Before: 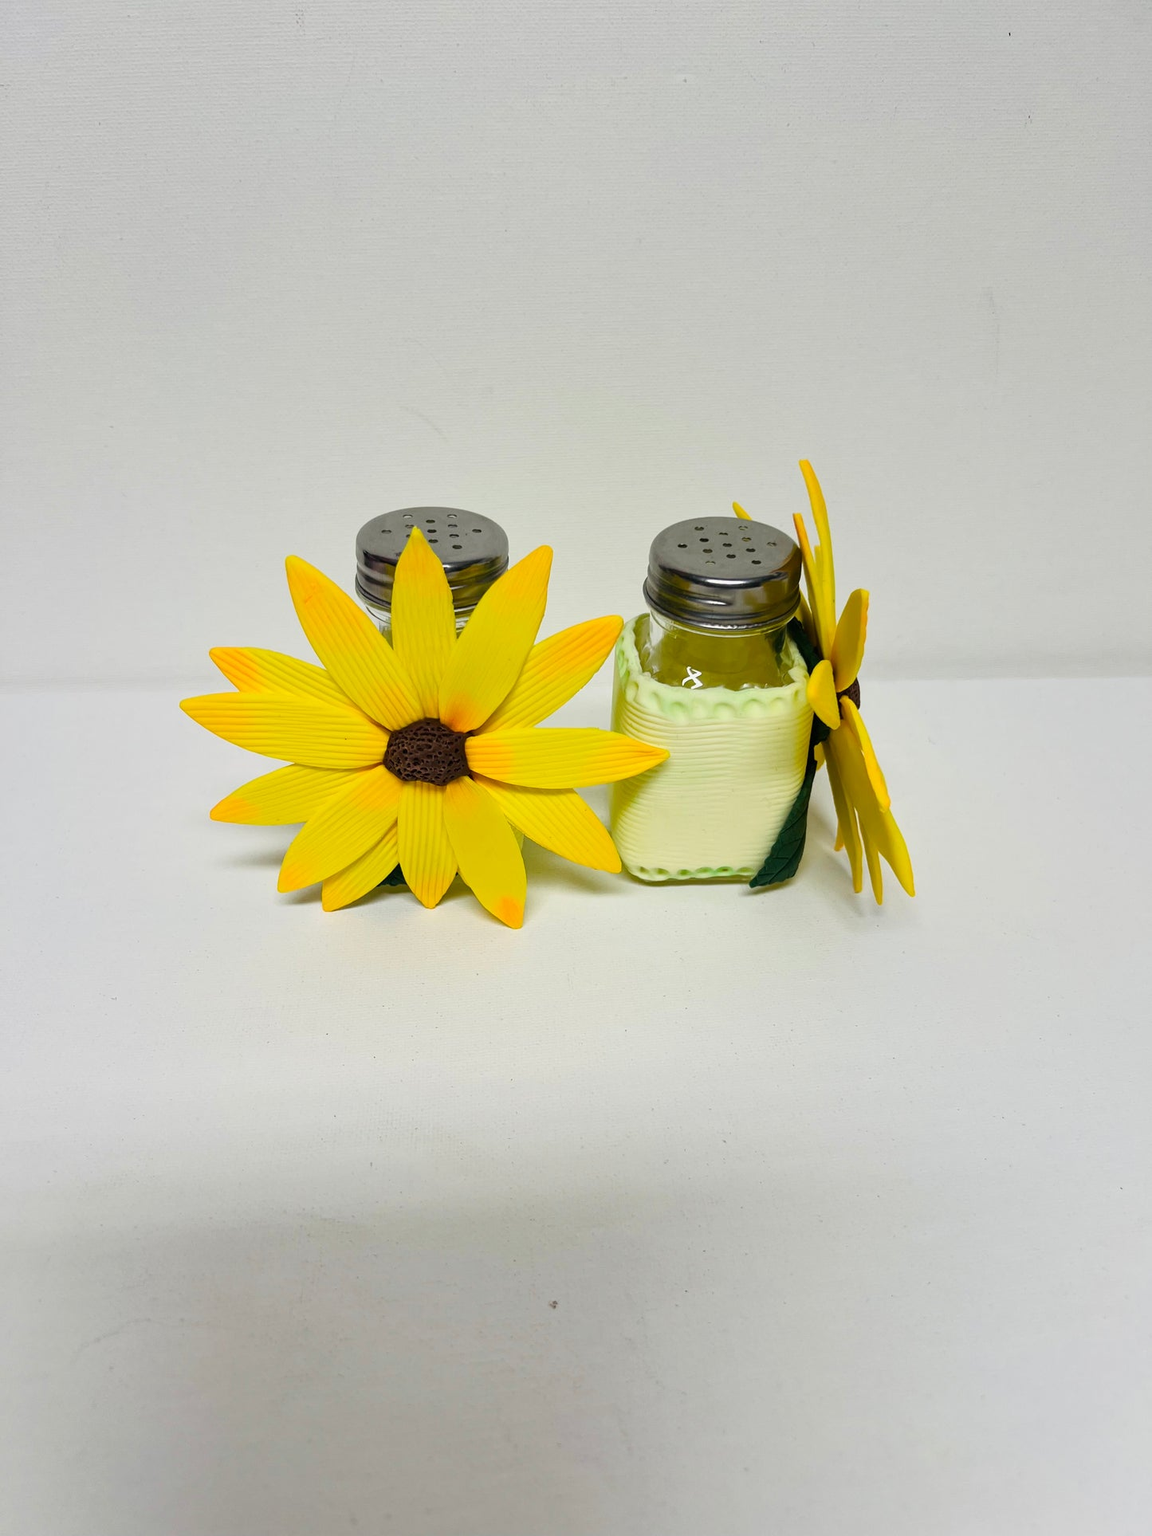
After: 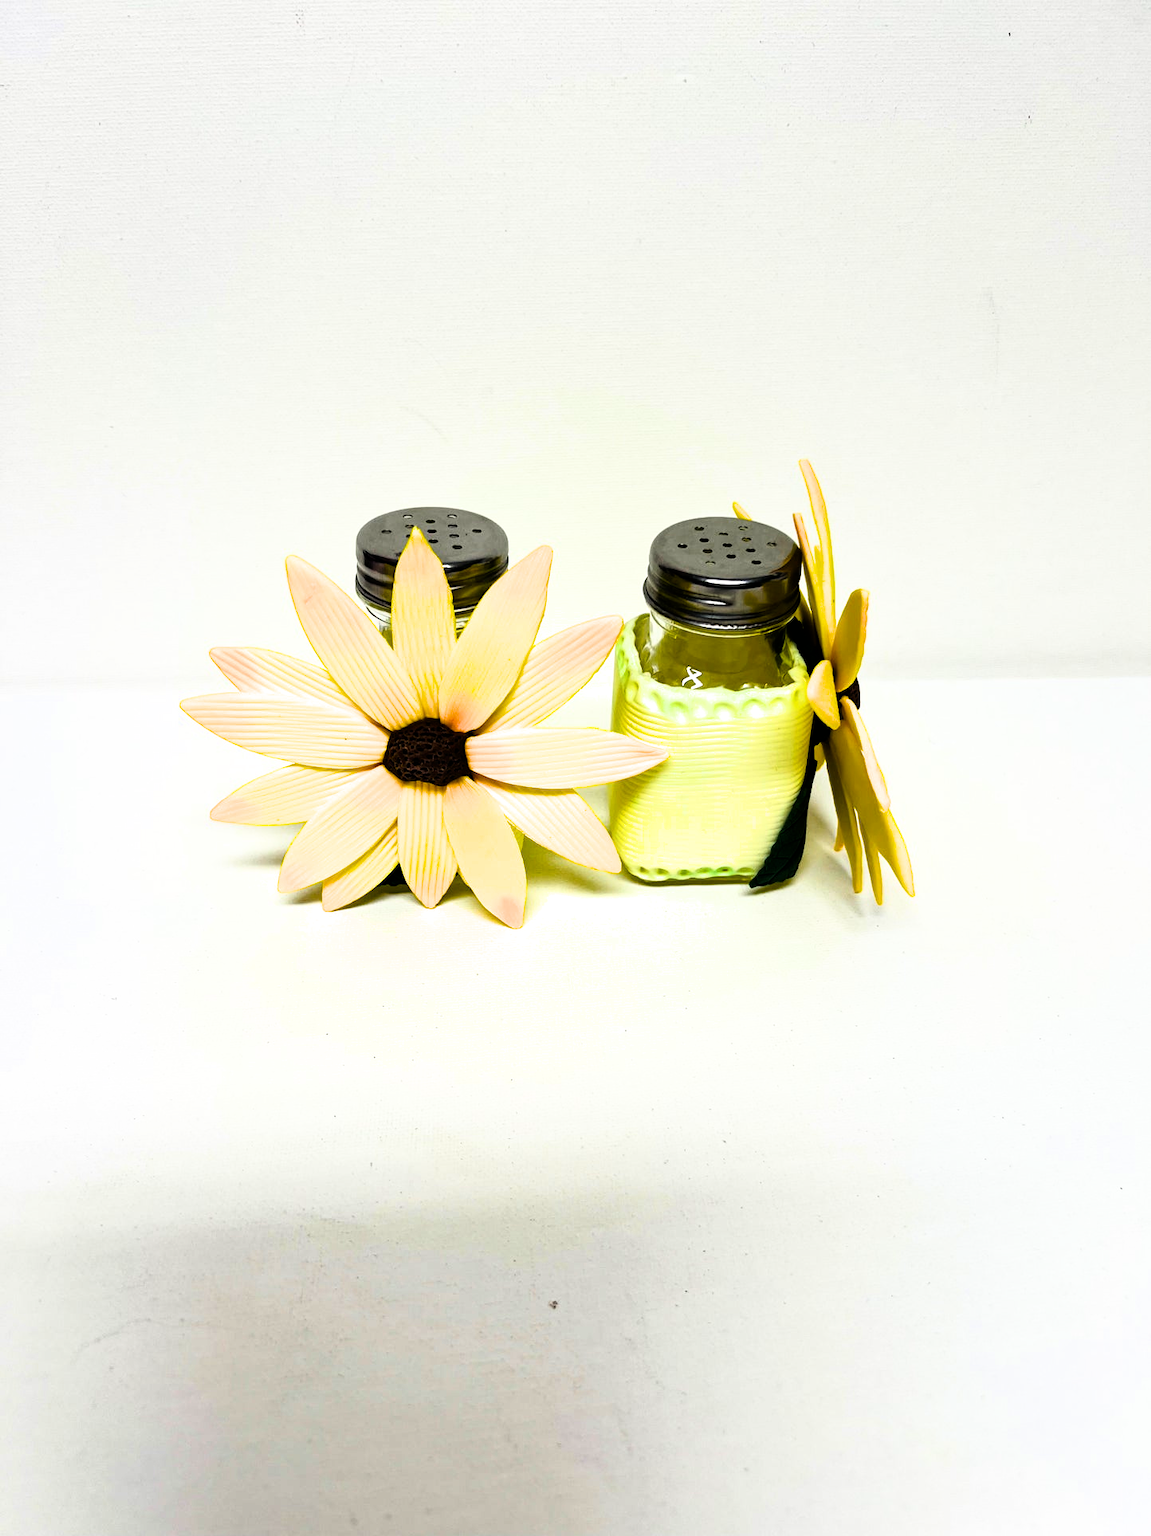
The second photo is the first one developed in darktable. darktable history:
filmic rgb: black relative exposure -6.41 EV, white relative exposure 2.42 EV, target white luminance 99.955%, hardness 5.26, latitude 0.355%, contrast 1.428, highlights saturation mix 2.66%
color balance rgb: linear chroma grading › global chroma 15.3%, perceptual saturation grading › global saturation 25.147%, perceptual brilliance grading › highlights 14.154%, perceptual brilliance grading › shadows -19.228%
